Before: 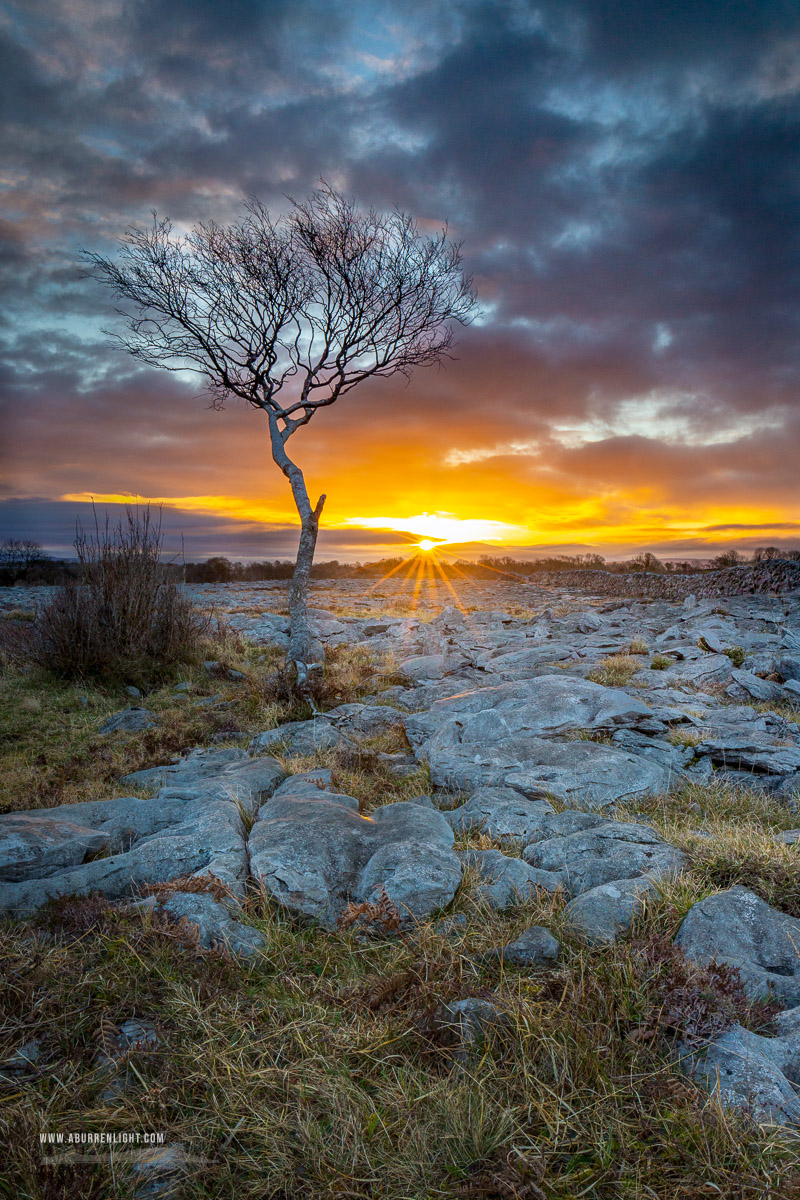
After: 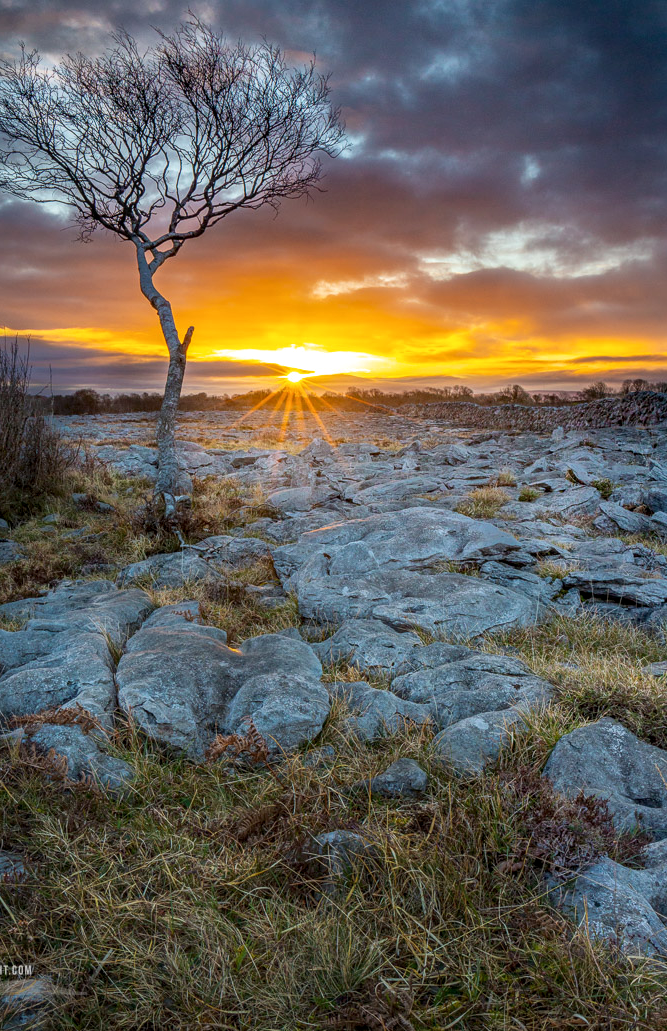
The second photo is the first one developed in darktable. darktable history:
crop: left 16.541%, top 14.082%
local contrast: detail 118%
